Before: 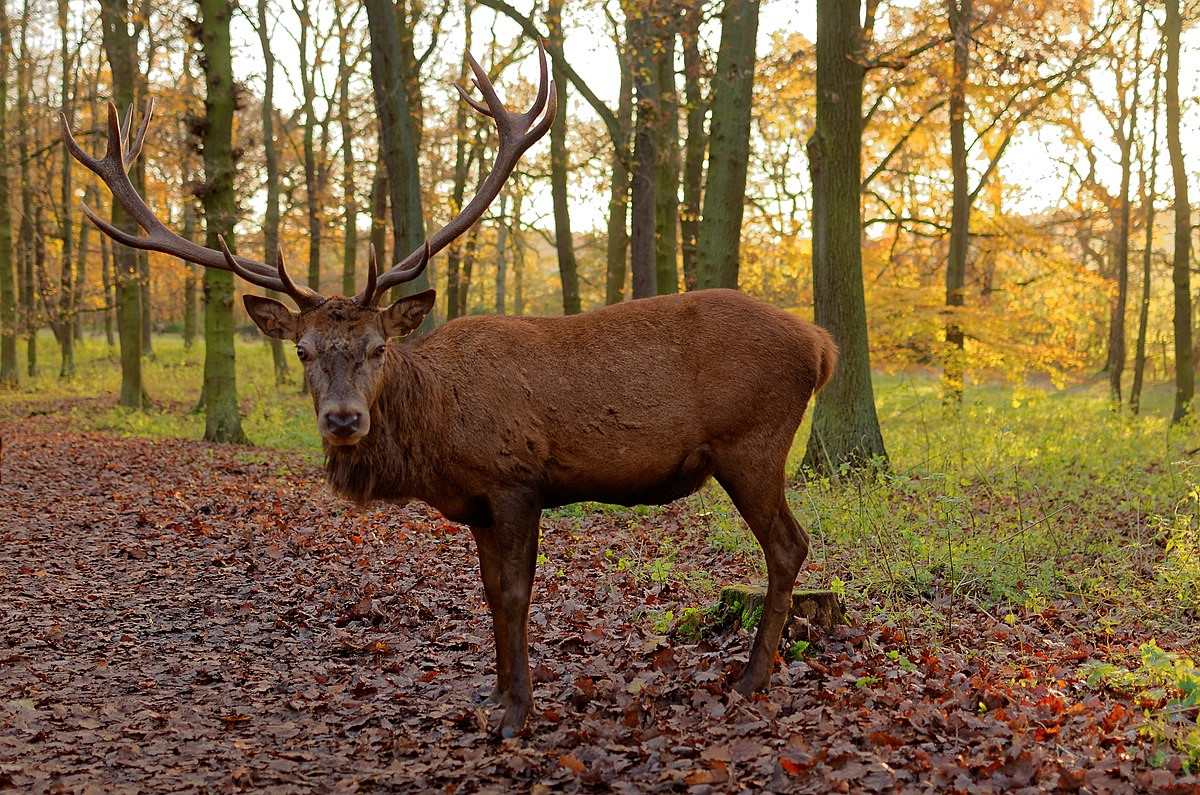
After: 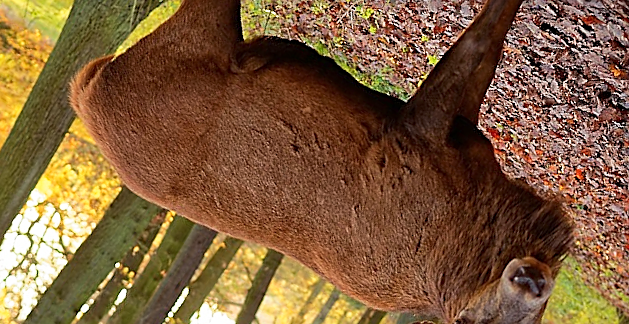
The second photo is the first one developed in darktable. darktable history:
crop and rotate: angle 148.03°, left 9.163%, top 15.566%, right 4.373%, bottom 17.127%
base curve: curves: ch0 [(0, 0) (0.557, 0.834) (1, 1)], preserve colors none
sharpen: on, module defaults
